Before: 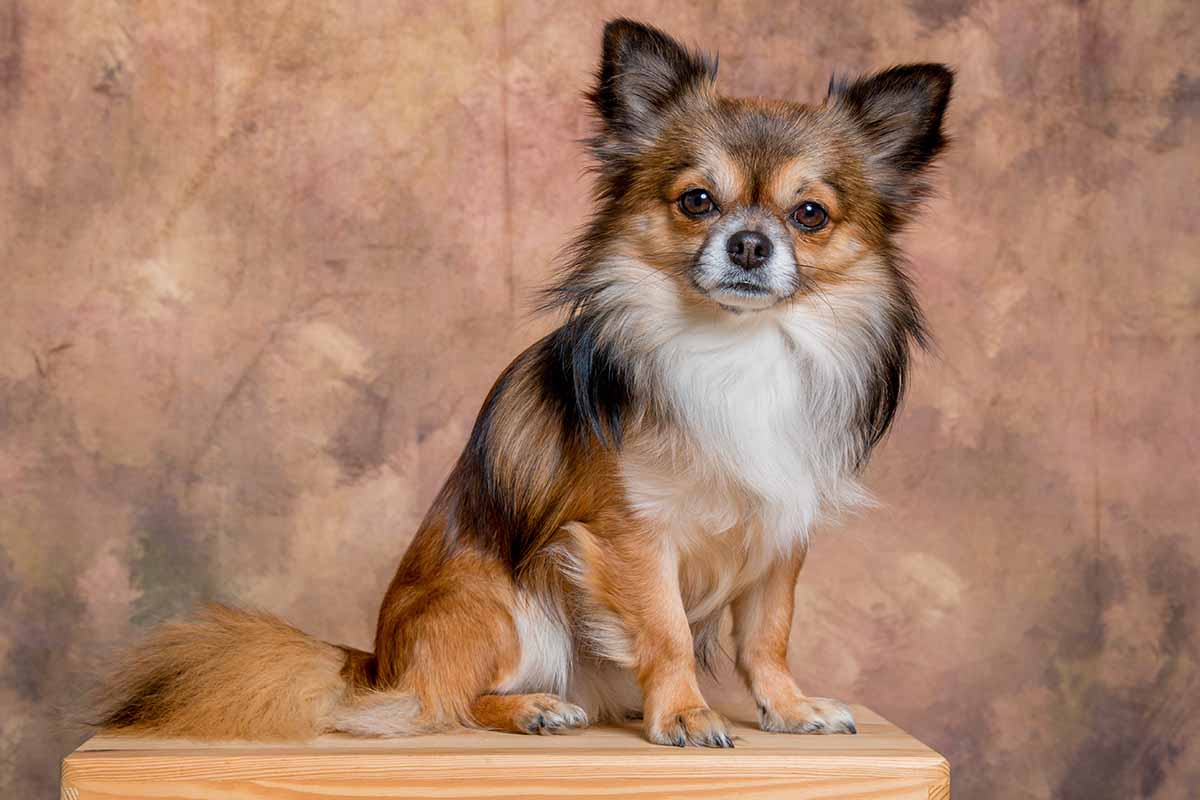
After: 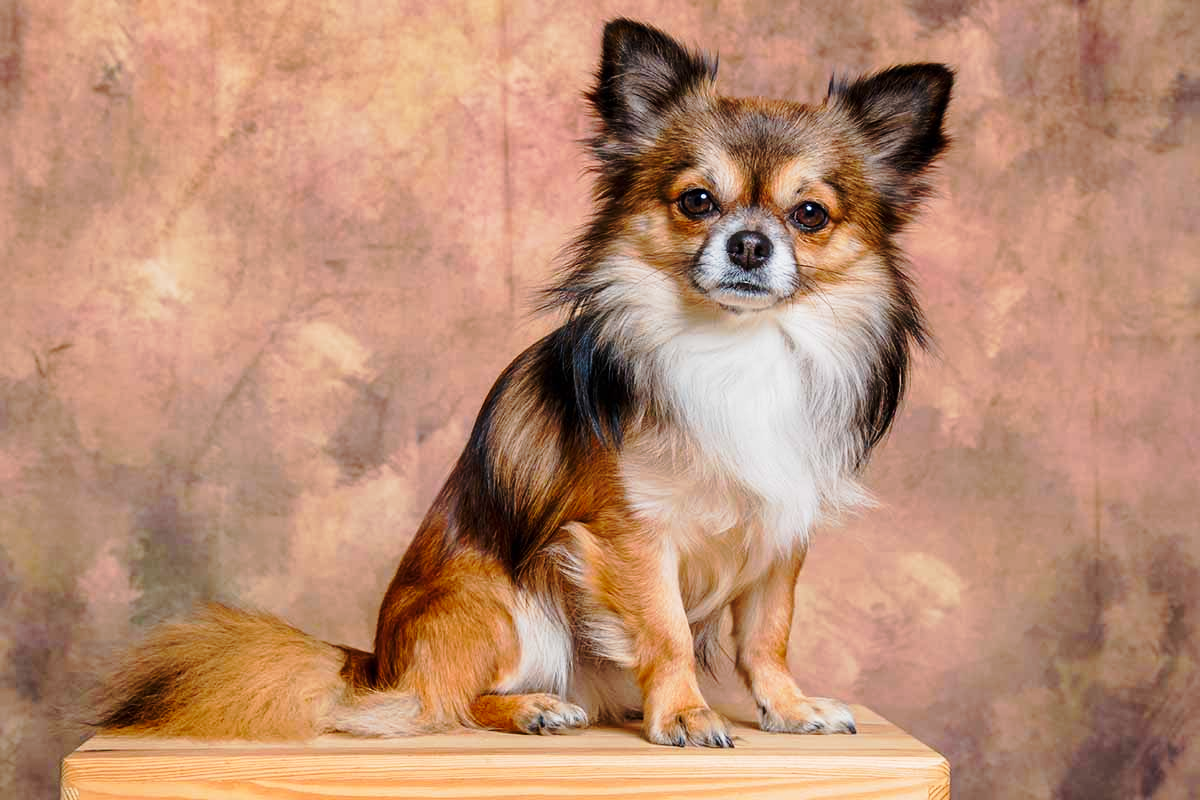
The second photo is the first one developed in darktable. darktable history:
tone curve: curves: ch0 [(0, 0) (0.234, 0.191) (0.48, 0.534) (0.608, 0.667) (0.725, 0.809) (0.864, 0.922) (1, 1)]; ch1 [(0, 0) (0.453, 0.43) (0.5, 0.5) (0.615, 0.649) (1, 1)]; ch2 [(0, 0) (0.5, 0.5) (0.586, 0.617) (1, 1)], preserve colors none
